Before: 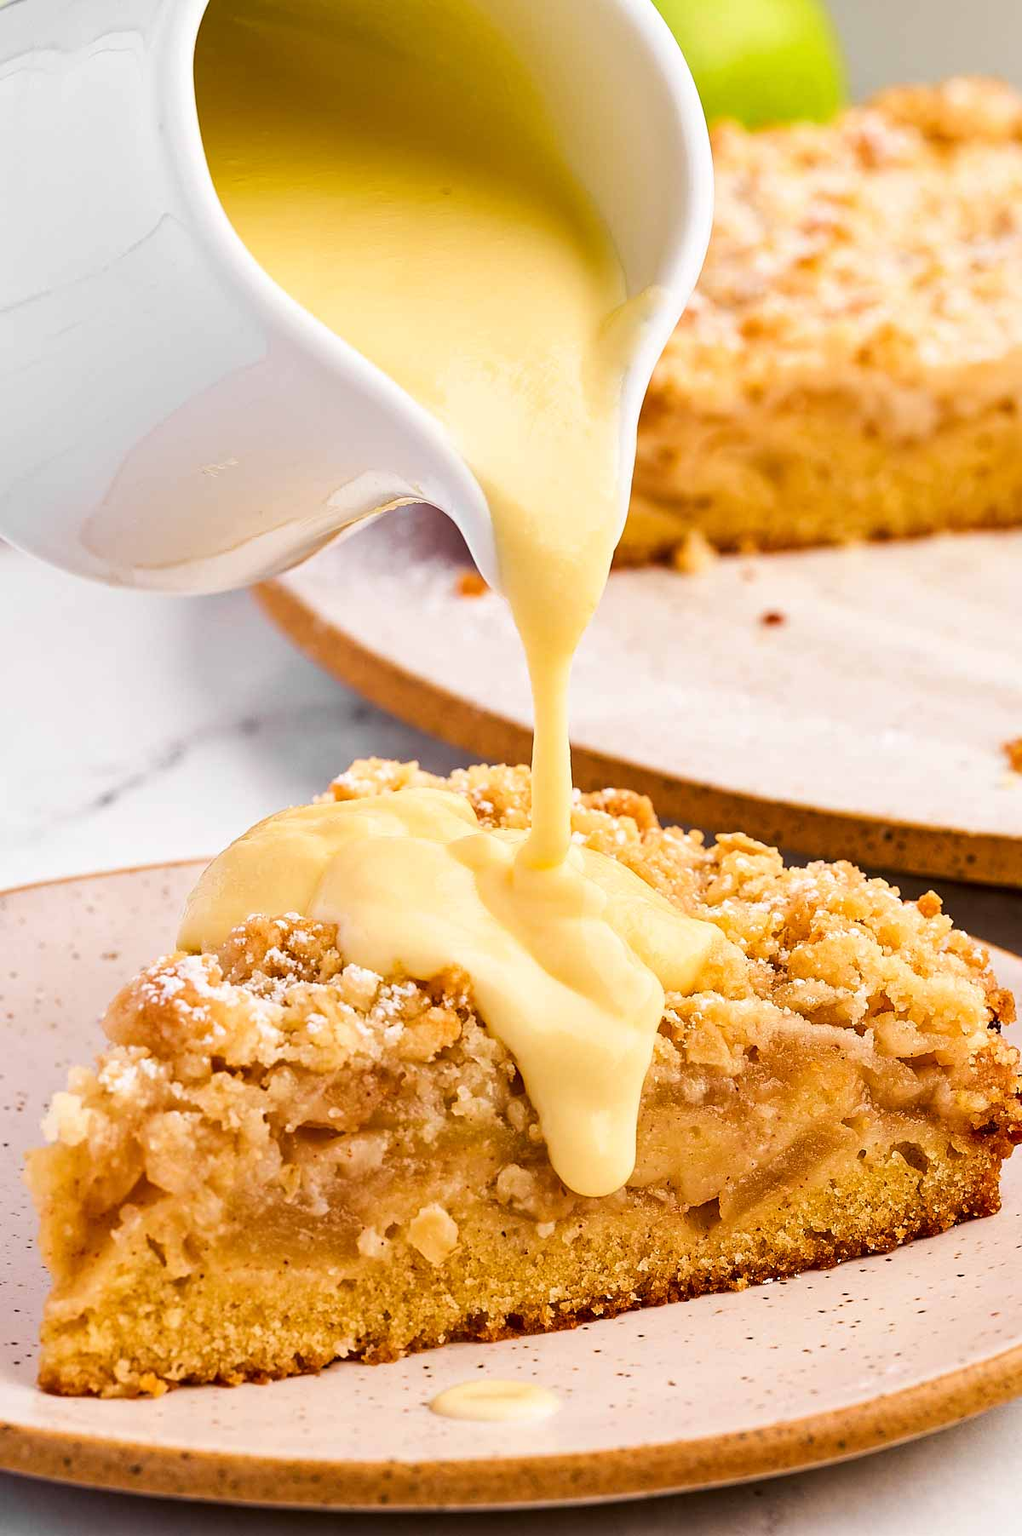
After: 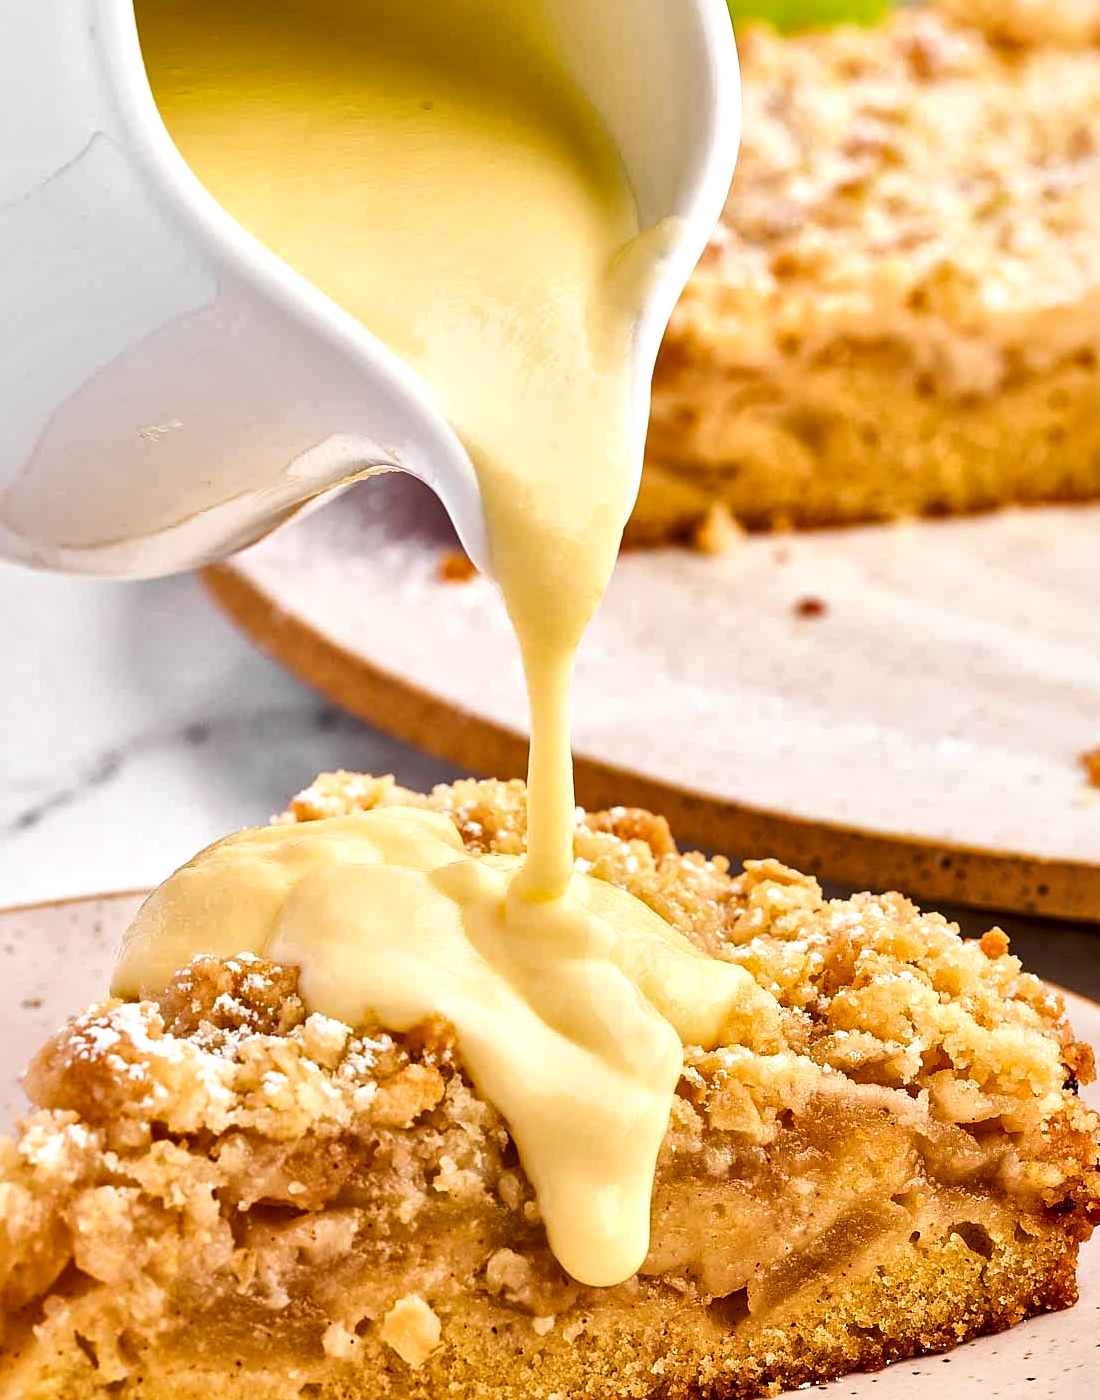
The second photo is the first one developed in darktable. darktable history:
local contrast: mode bilateral grid, contrast 20, coarseness 50, detail 179%, midtone range 0.2
crop: left 8.155%, top 6.611%, bottom 15.385%
